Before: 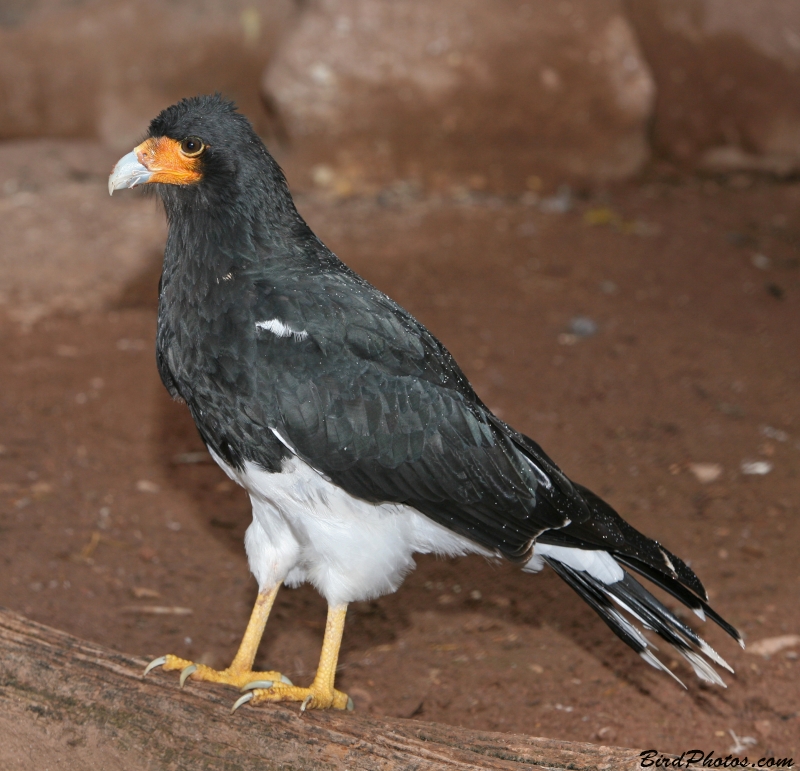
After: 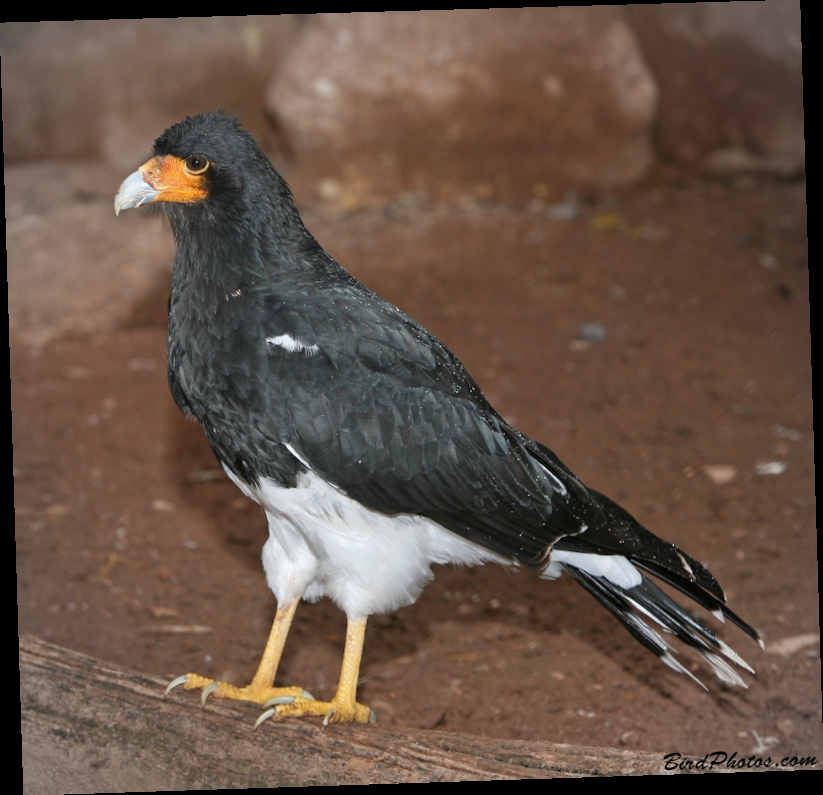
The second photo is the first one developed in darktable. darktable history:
vignetting: brightness -0.167
rotate and perspective: rotation -1.77°, lens shift (horizontal) 0.004, automatic cropping off
